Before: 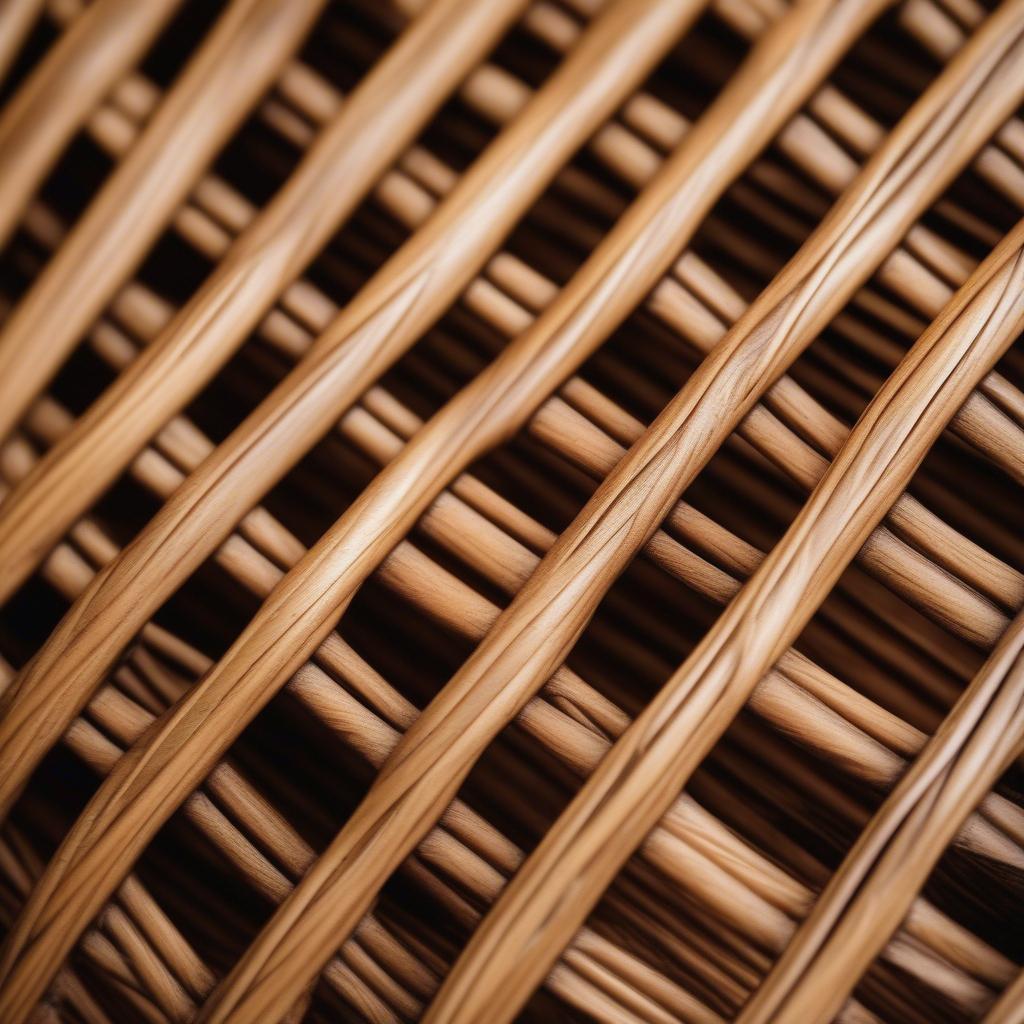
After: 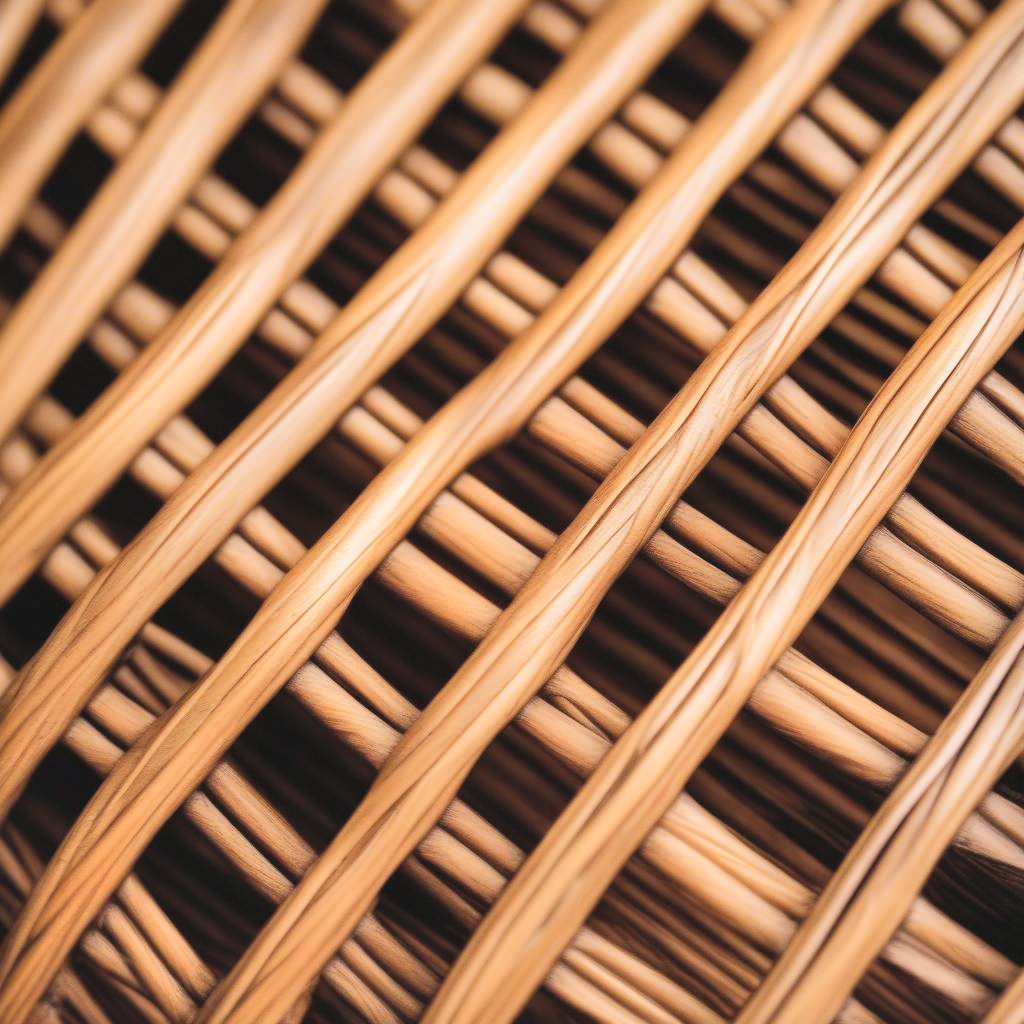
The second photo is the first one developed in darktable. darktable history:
contrast brightness saturation: contrast 0.1, brightness 0.3, saturation 0.14
shadows and highlights: white point adjustment 0.05, highlights color adjustment 55.9%, soften with gaussian
